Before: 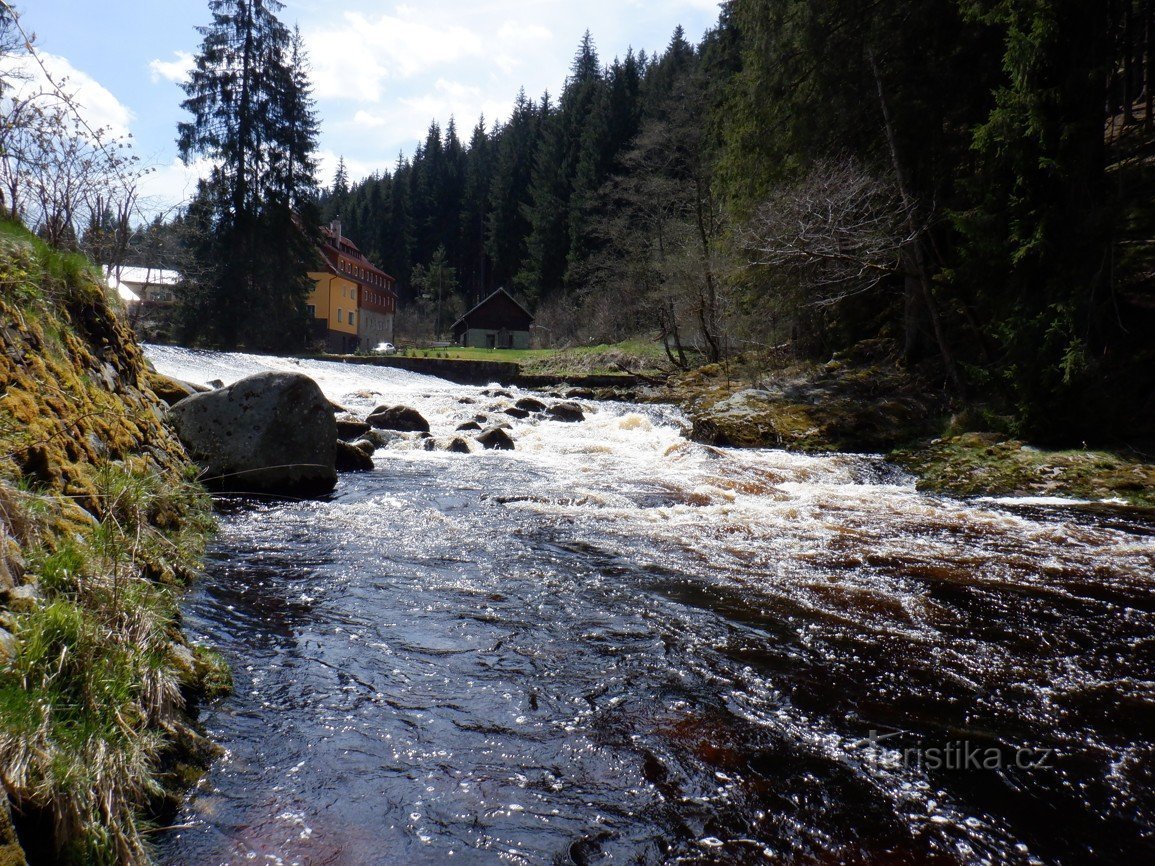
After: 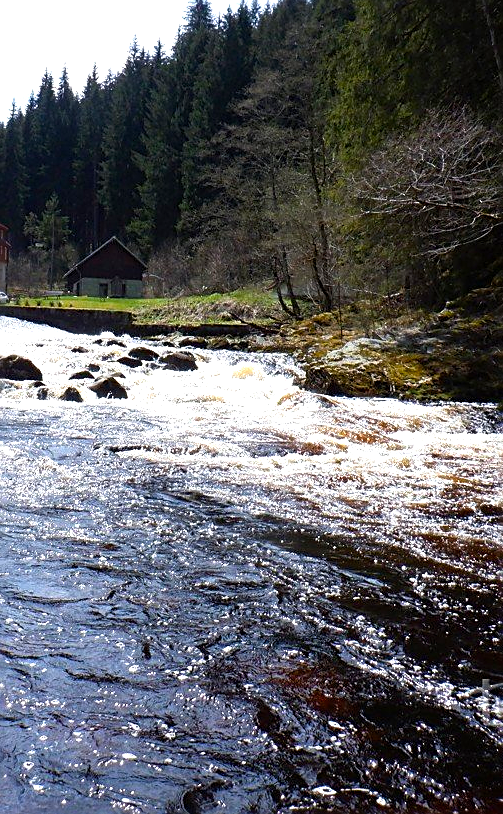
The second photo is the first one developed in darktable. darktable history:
sharpen: on, module defaults
crop: left 33.512%, top 5.974%, right 22.931%
color balance rgb: perceptual saturation grading › global saturation 19.486%, perceptual brilliance grading › global brilliance 18.775%
contrast brightness saturation: contrast 0.043, saturation 0.07
